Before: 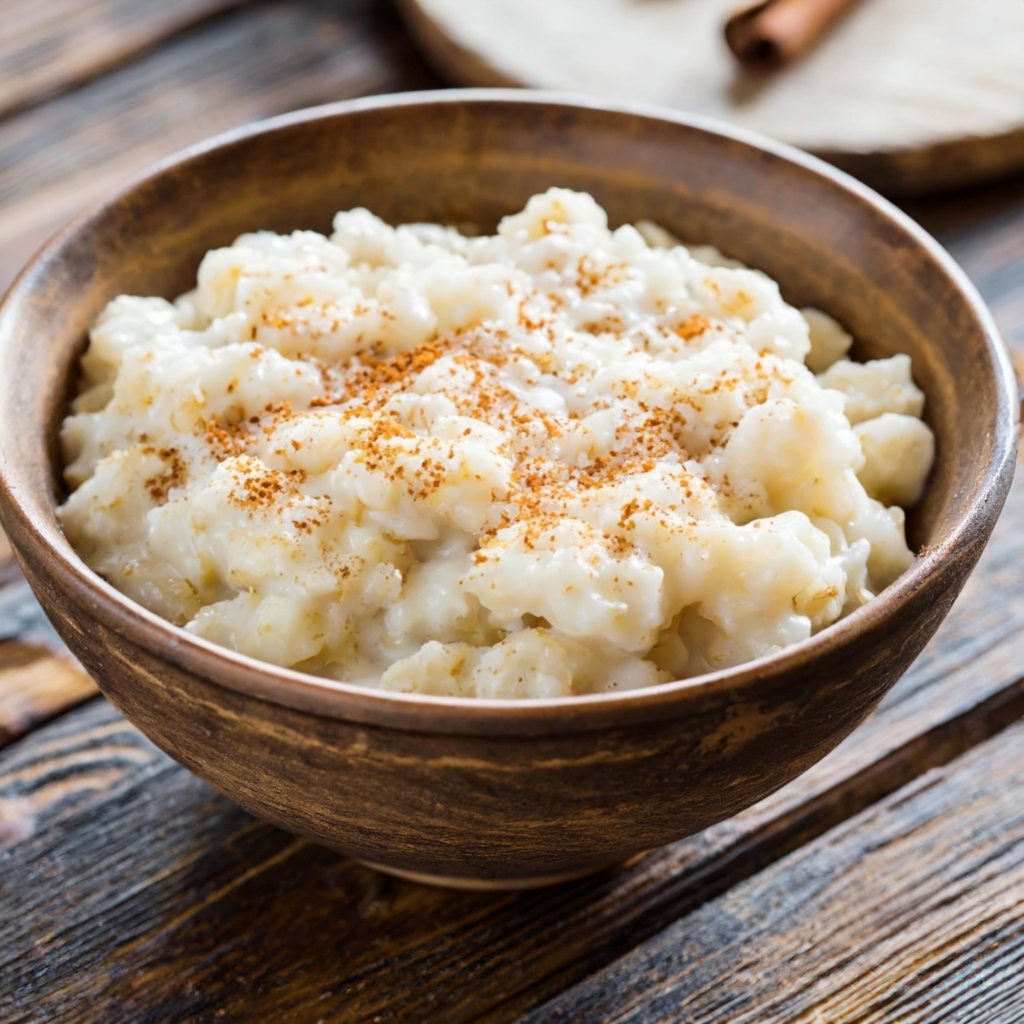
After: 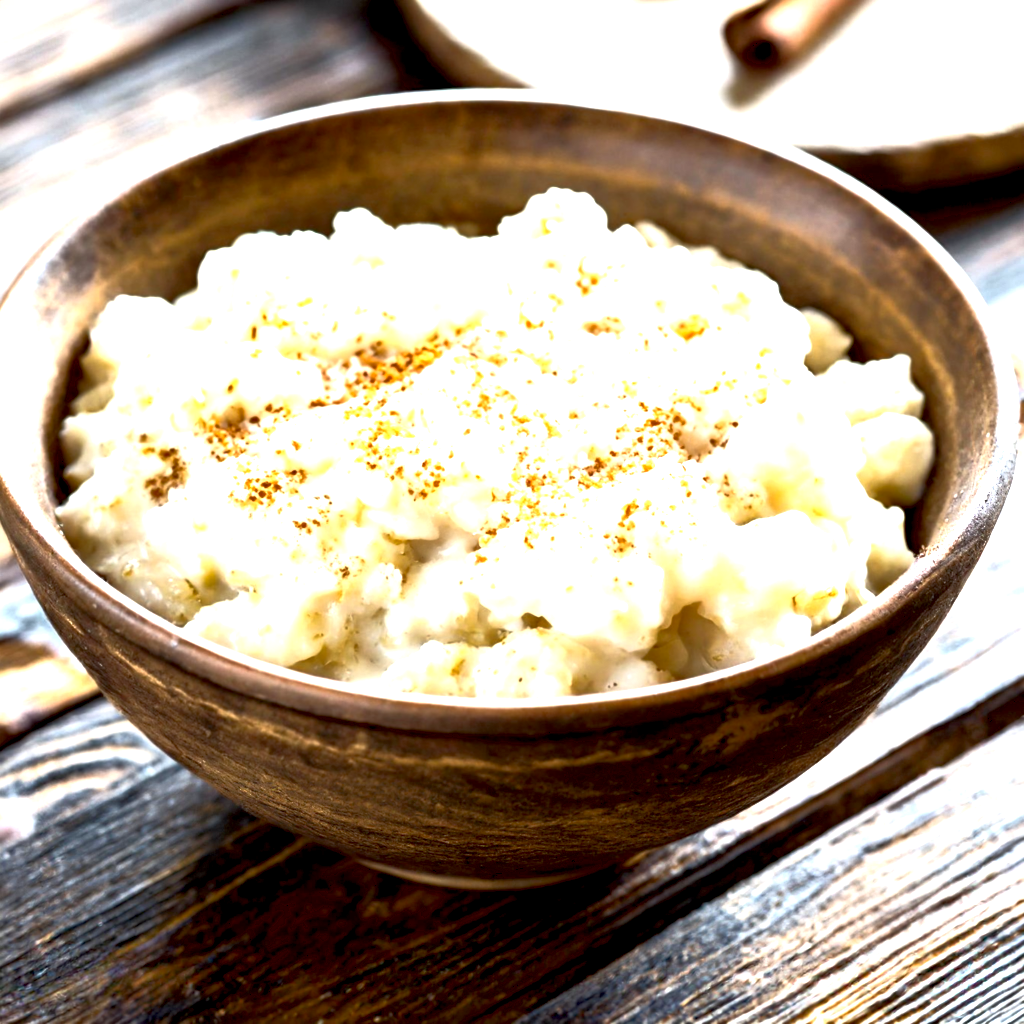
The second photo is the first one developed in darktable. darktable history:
white balance: red 0.978, blue 0.999
rgb curve: curves: ch0 [(0, 0) (0.415, 0.237) (1, 1)]
exposure: black level correction 0.009, exposure 1.425 EV, compensate highlight preservation false
